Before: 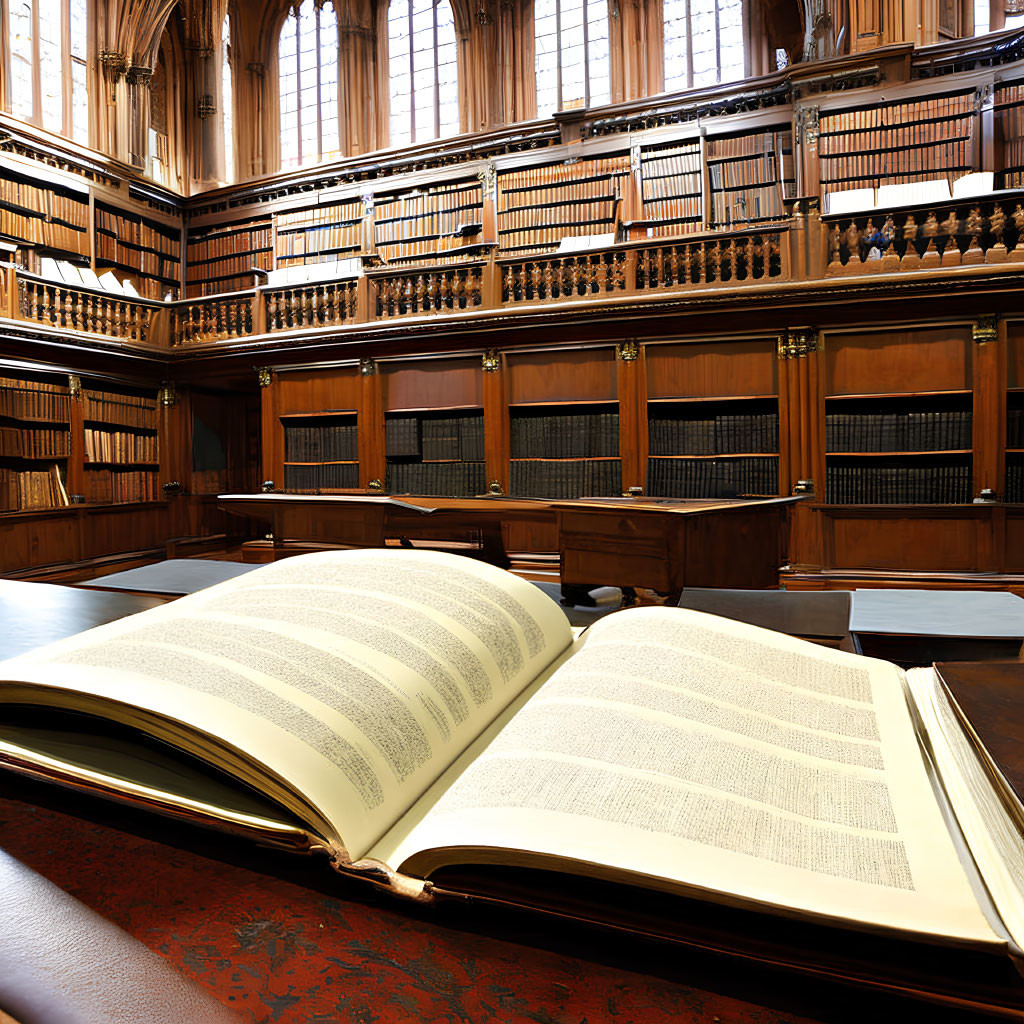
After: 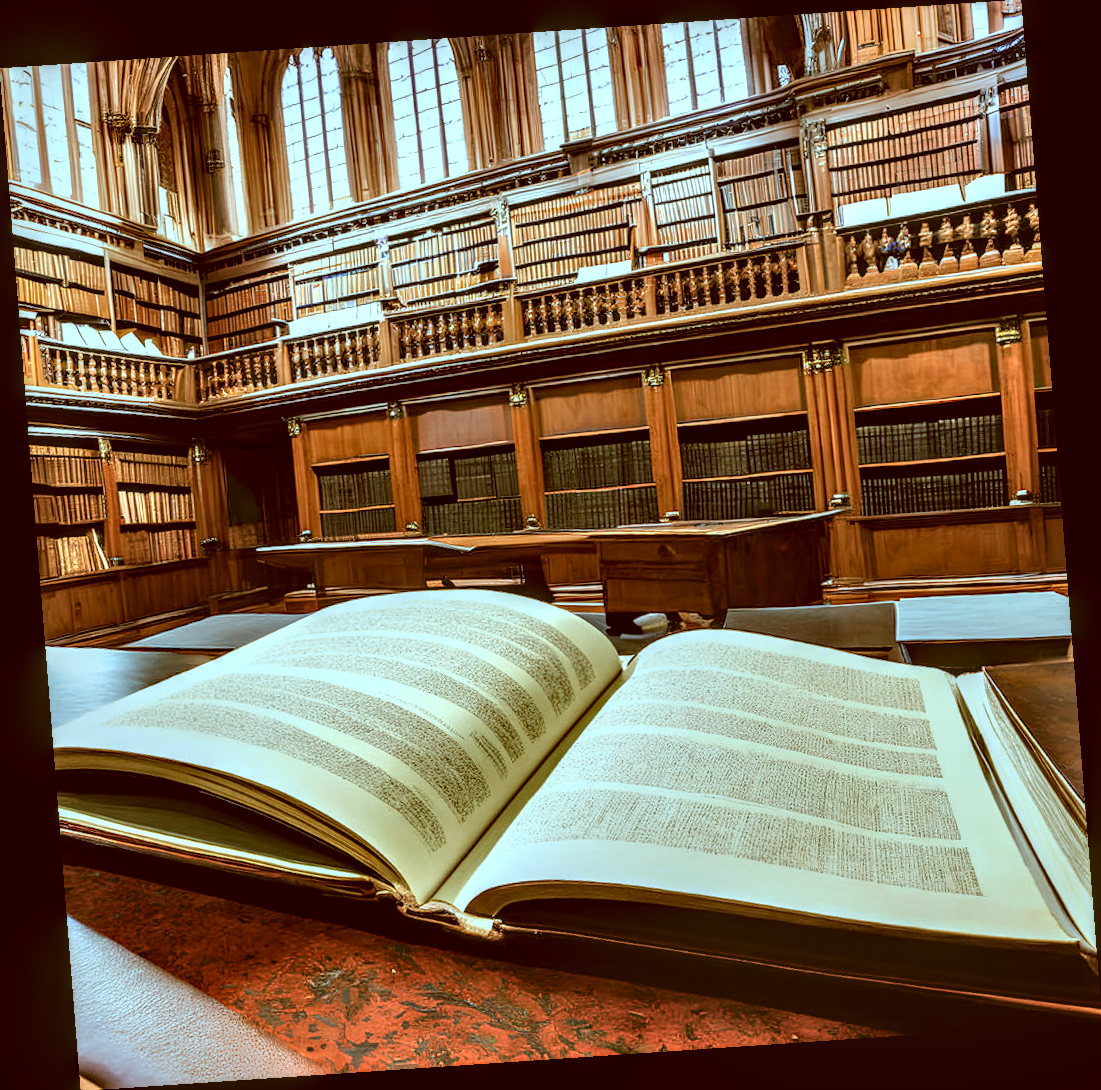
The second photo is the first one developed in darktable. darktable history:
local contrast: highlights 0%, shadows 0%, detail 182%
shadows and highlights: low approximation 0.01, soften with gaussian
color correction: highlights a* -14.62, highlights b* -16.22, shadows a* 10.12, shadows b* 29.4
rotate and perspective: rotation -4.2°, shear 0.006, automatic cropping off
